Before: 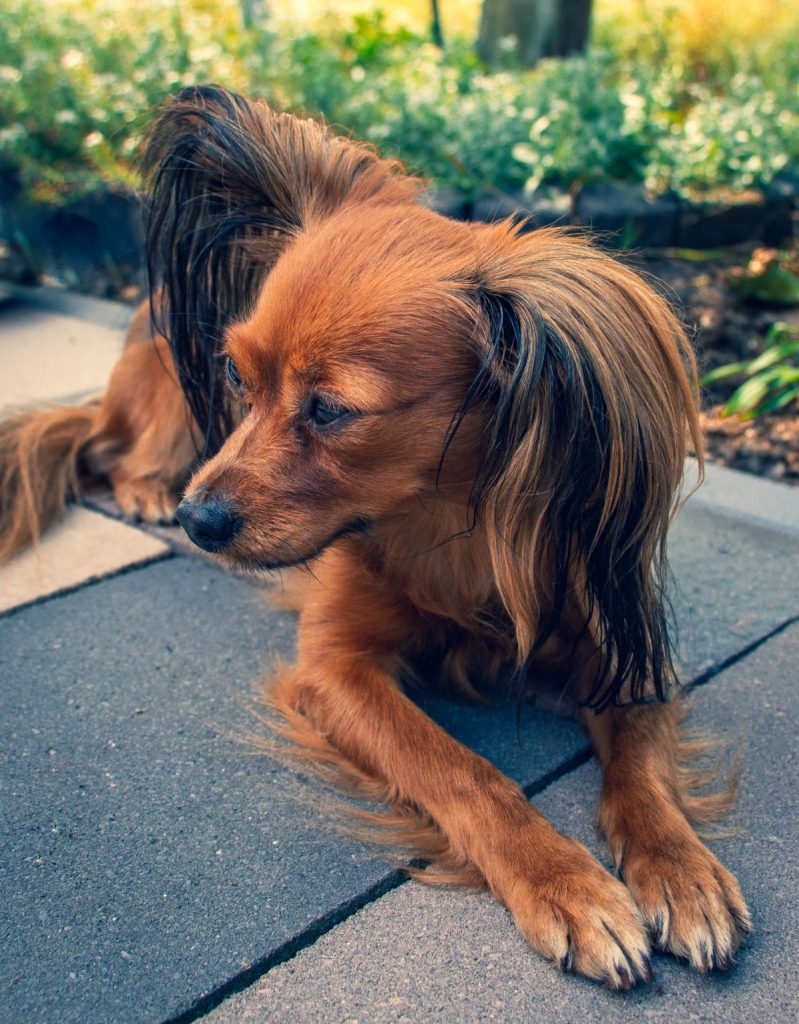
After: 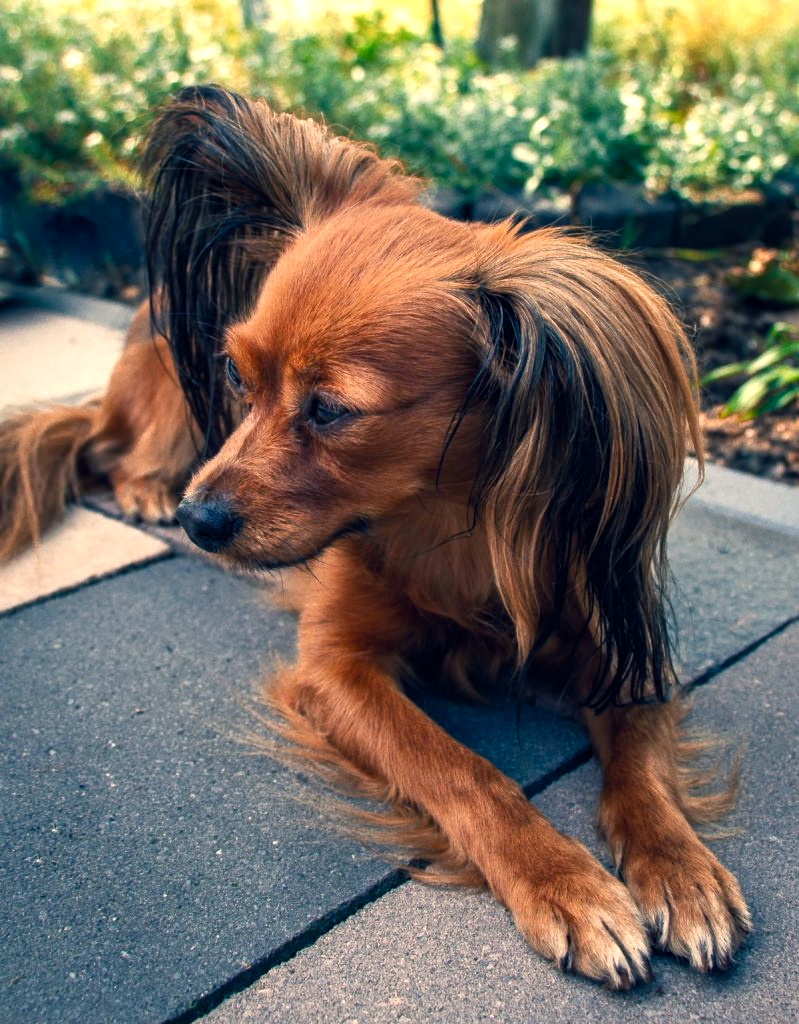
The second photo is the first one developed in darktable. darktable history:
color balance rgb: power › luminance -9.168%, highlights gain › luminance 7.321%, highlights gain › chroma 0.995%, highlights gain › hue 47.56°, perceptual saturation grading › global saturation 0.812%, perceptual saturation grading › highlights -14.664%, perceptual saturation grading › shadows 24.934%, perceptual brilliance grading › global brilliance 1.225%, perceptual brilliance grading › highlights 8.42%, perceptual brilliance grading › shadows -4.157%
